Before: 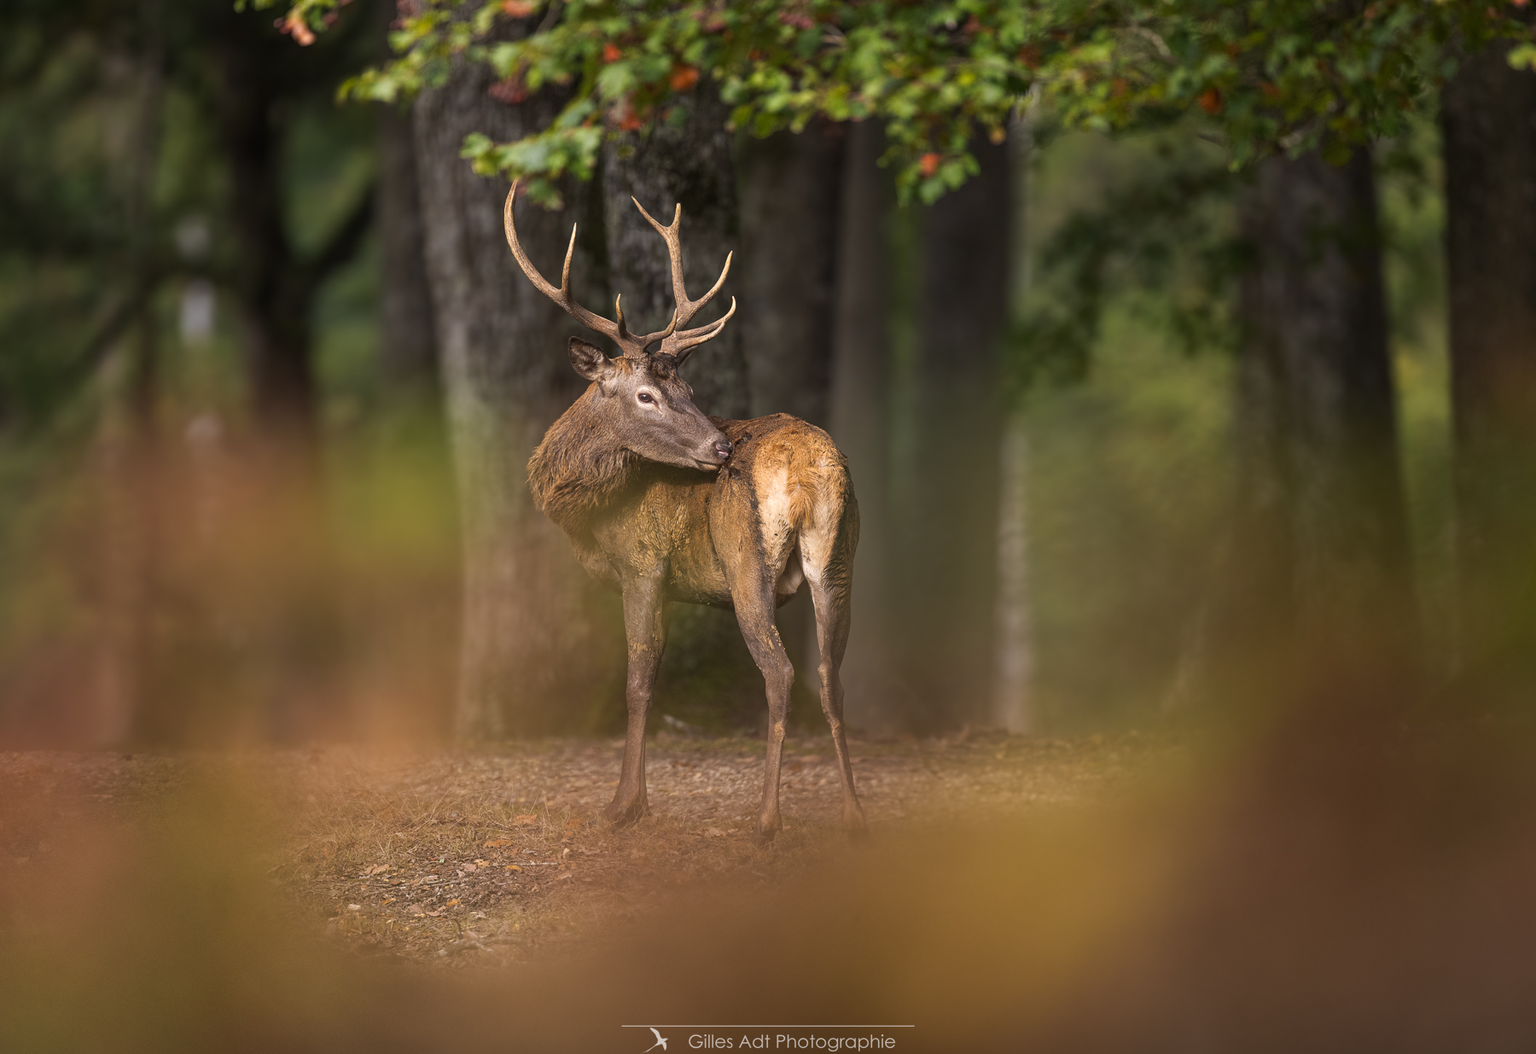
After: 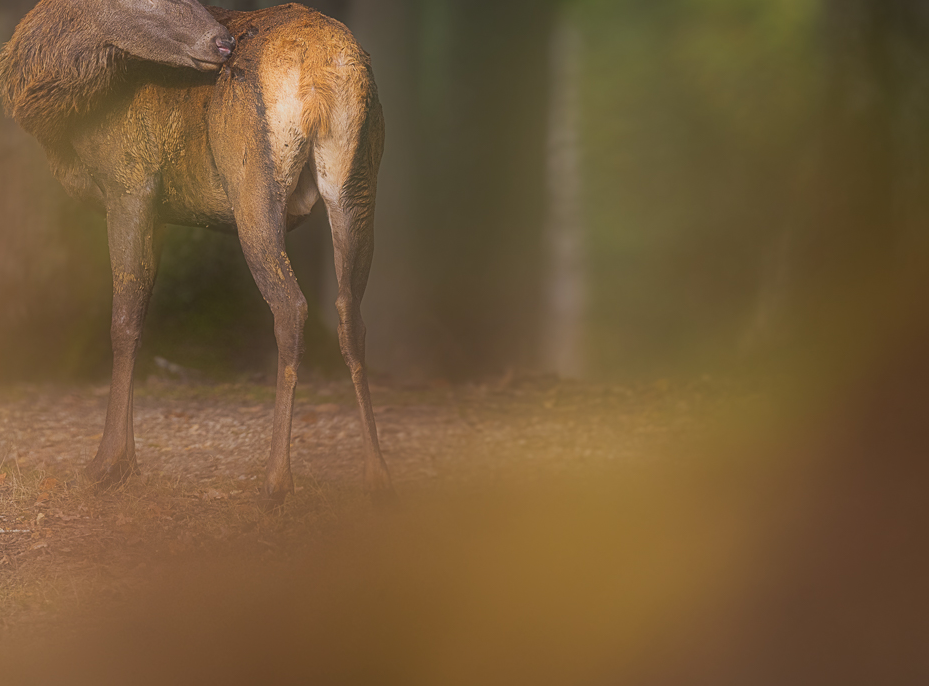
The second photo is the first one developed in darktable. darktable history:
crop: left 34.663%, top 38.963%, right 13.721%, bottom 5.47%
contrast equalizer: octaves 7, y [[0.511, 0.558, 0.631, 0.632, 0.559, 0.512], [0.5 ×6], [0.507, 0.559, 0.627, 0.644, 0.647, 0.647], [0 ×6], [0 ×6]], mix -0.998
